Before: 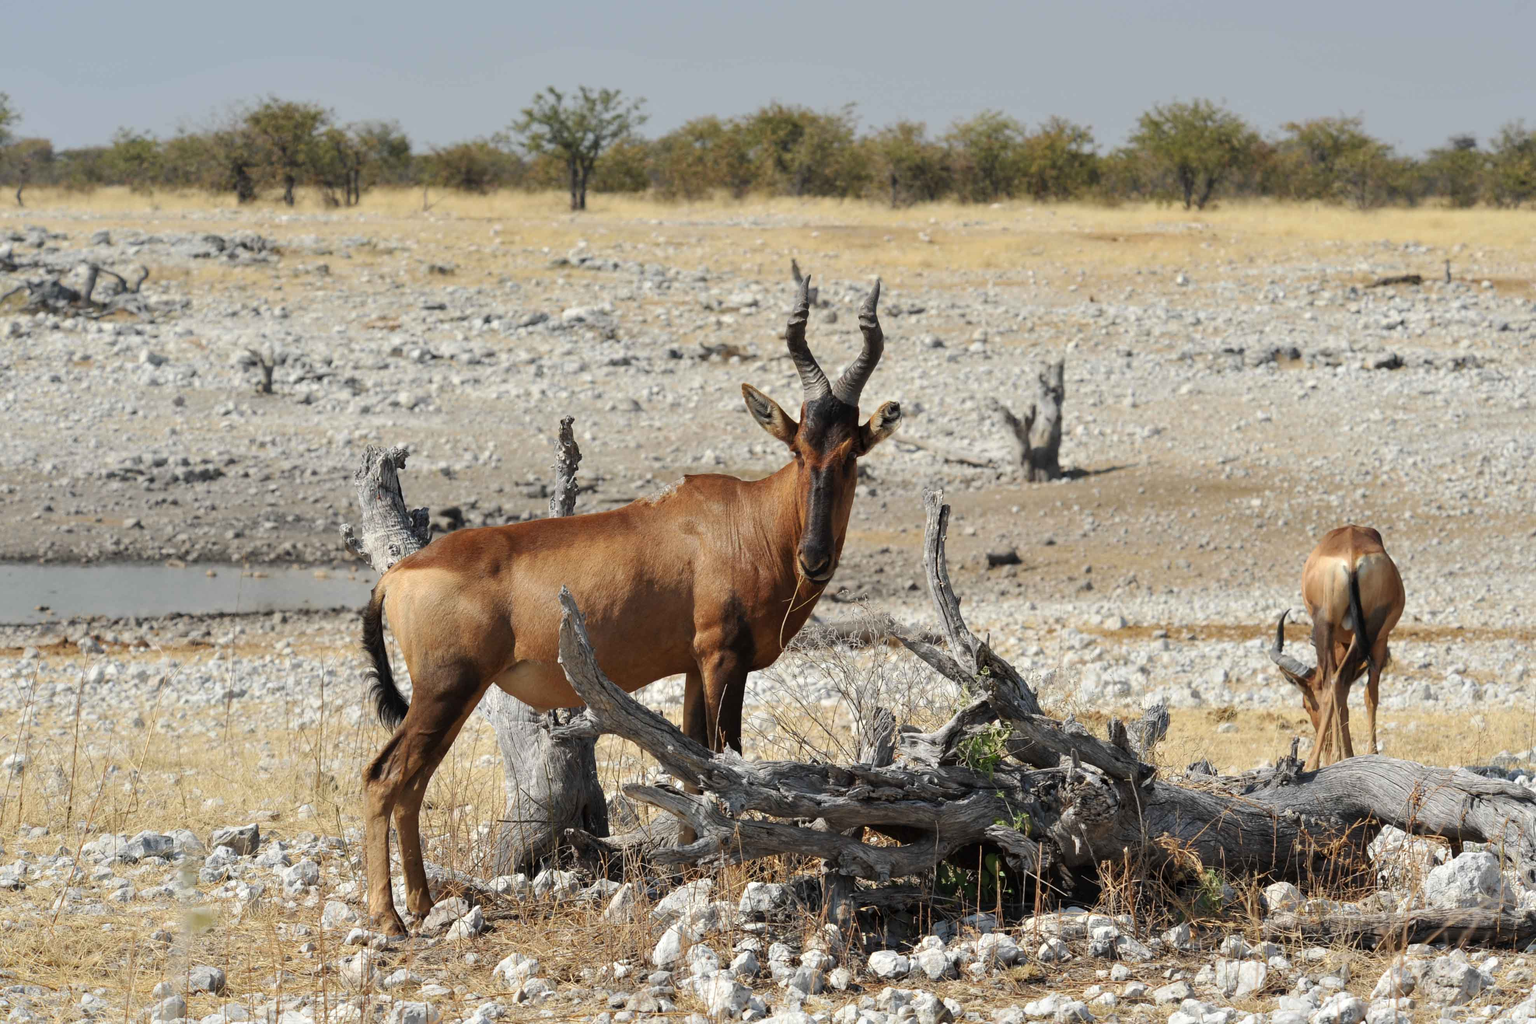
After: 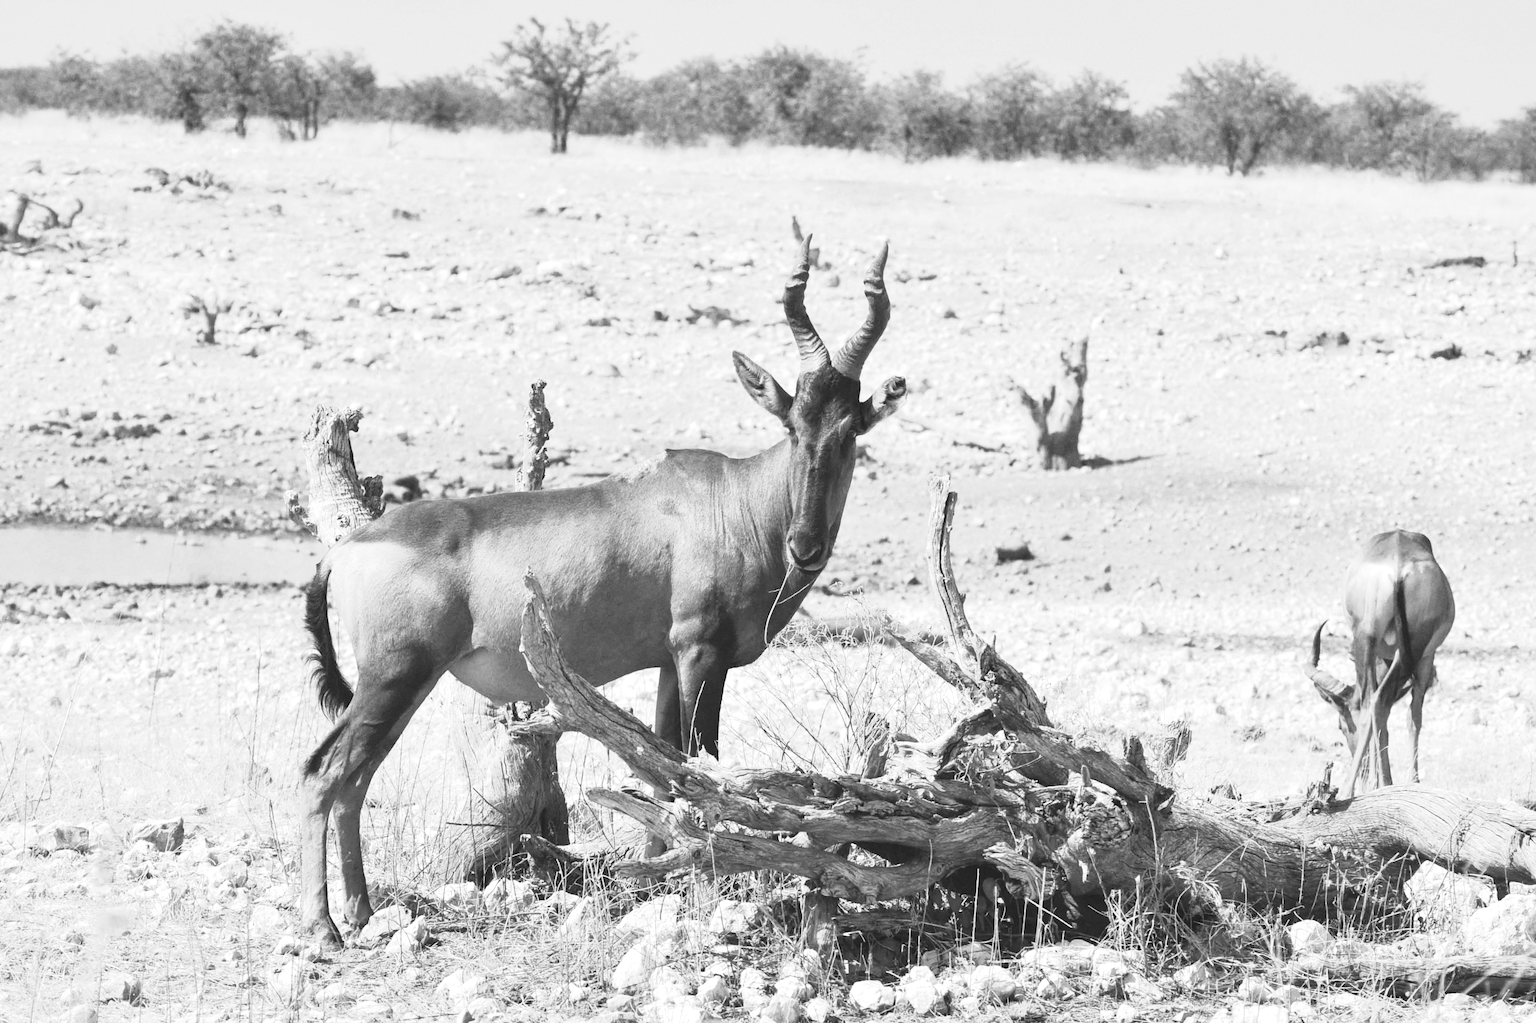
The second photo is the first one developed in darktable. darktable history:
crop and rotate: angle -1.96°, left 3.097%, top 4.154%, right 1.586%, bottom 0.529%
monochrome: on, module defaults
exposure: black level correction -0.005, exposure 1 EV, compensate highlight preservation false
grain: coarseness 0.09 ISO
local contrast: mode bilateral grid, contrast 100, coarseness 100, detail 108%, midtone range 0.2
base curve: curves: ch0 [(0, 0) (0.088, 0.125) (0.176, 0.251) (0.354, 0.501) (0.613, 0.749) (1, 0.877)], preserve colors none
white balance: red 0.924, blue 1.095
